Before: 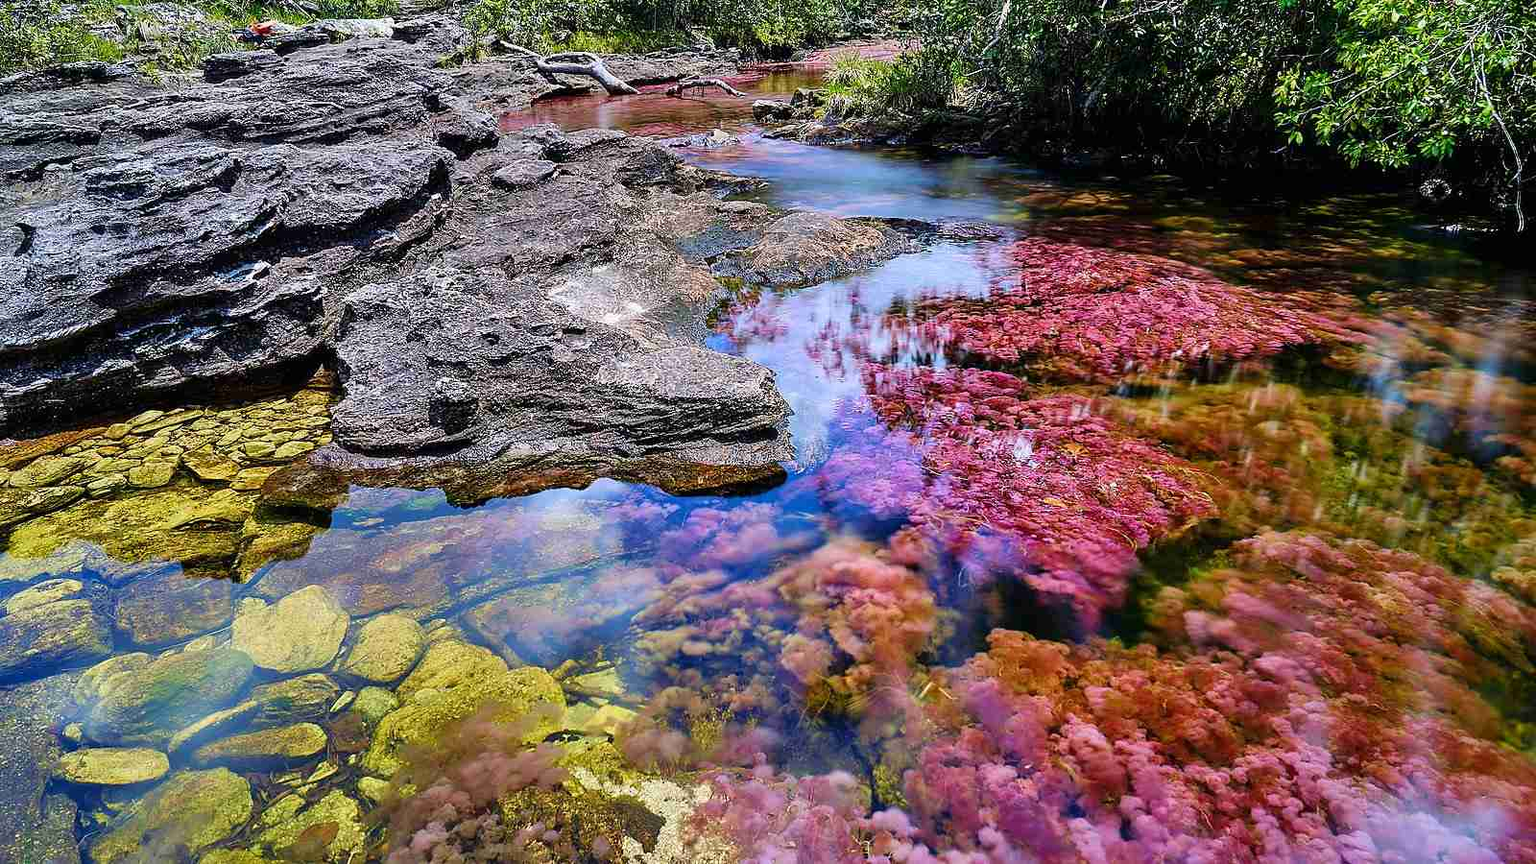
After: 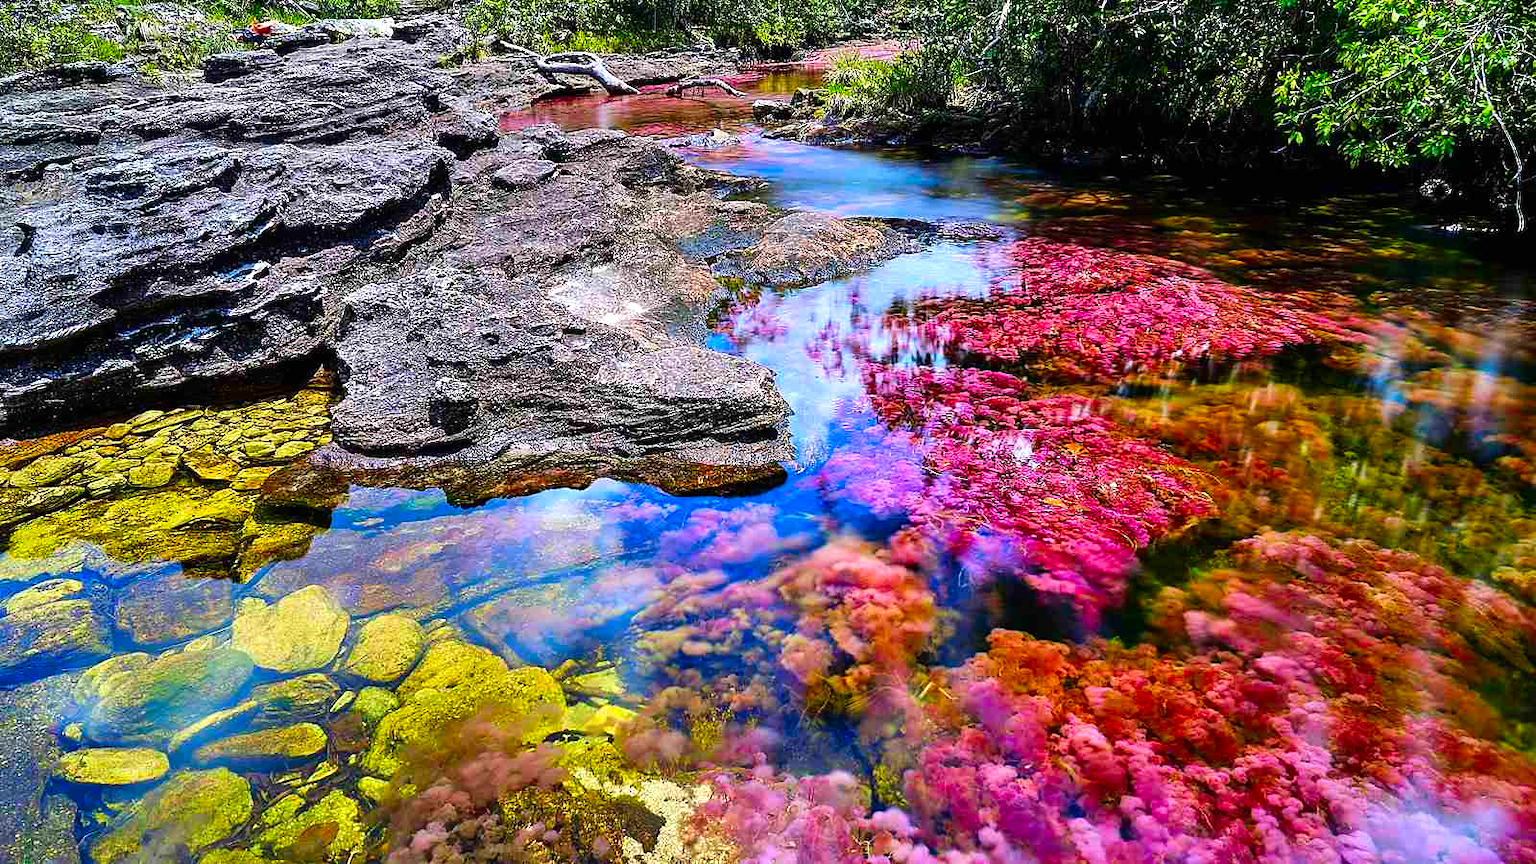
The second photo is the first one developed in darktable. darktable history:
contrast brightness saturation: saturation 0.511
tone equalizer: -8 EV -0.452 EV, -7 EV -0.409 EV, -6 EV -0.301 EV, -5 EV -0.209 EV, -3 EV 0.204 EV, -2 EV 0.32 EV, -1 EV 0.408 EV, +0 EV 0.39 EV, edges refinement/feathering 500, mask exposure compensation -1.57 EV, preserve details no
